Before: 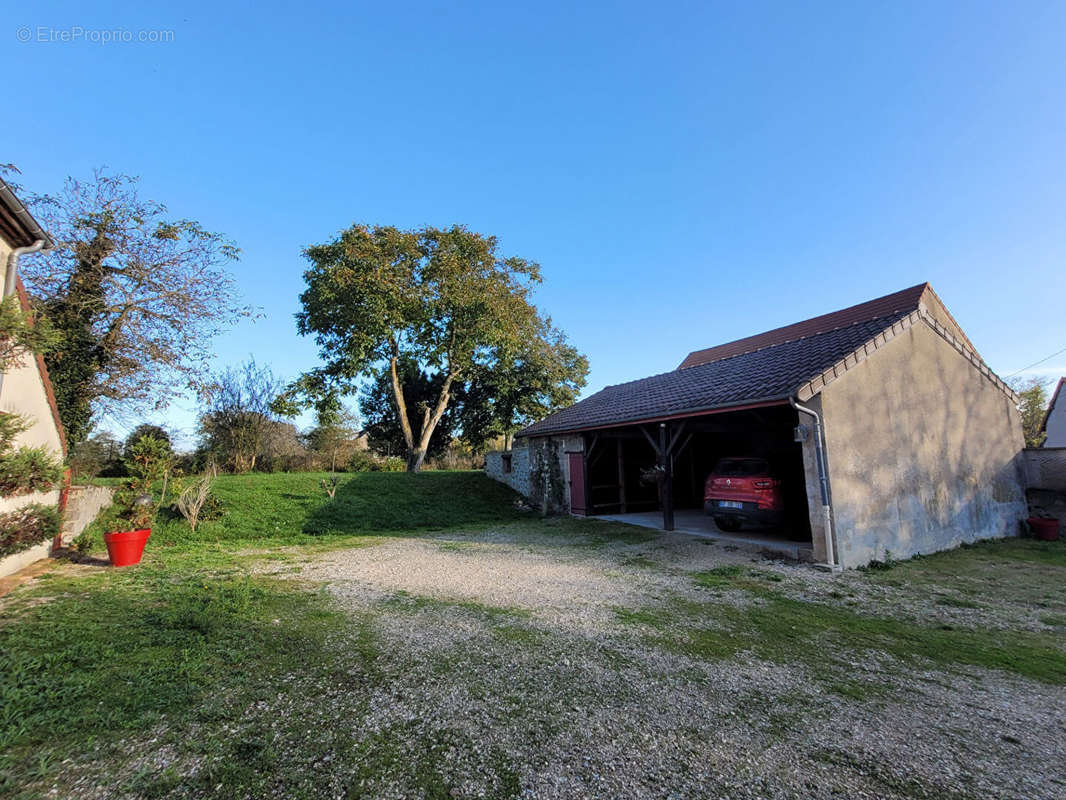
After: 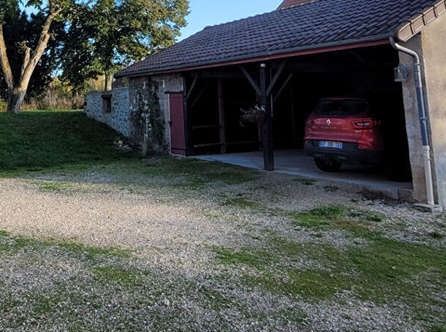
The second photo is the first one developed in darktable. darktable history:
exposure: compensate exposure bias true, compensate highlight preservation false
crop: left 37.61%, top 45.013%, right 20.527%, bottom 13.37%
